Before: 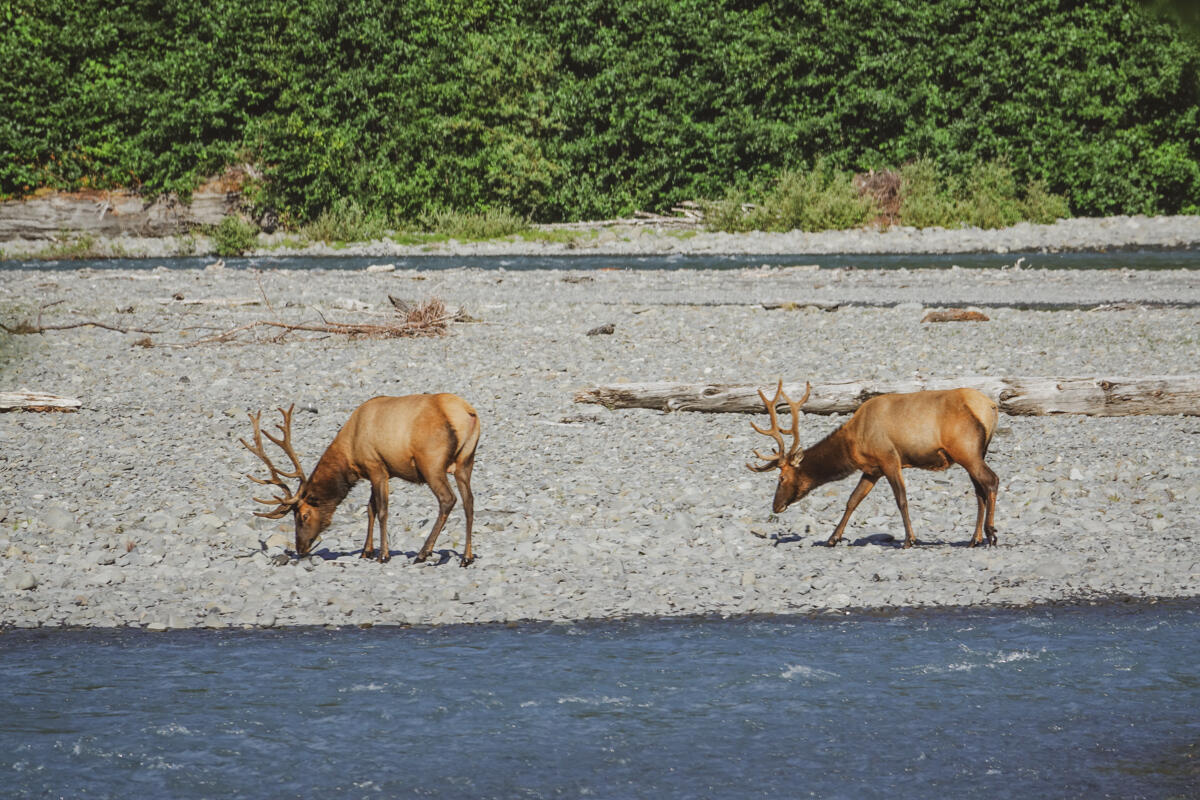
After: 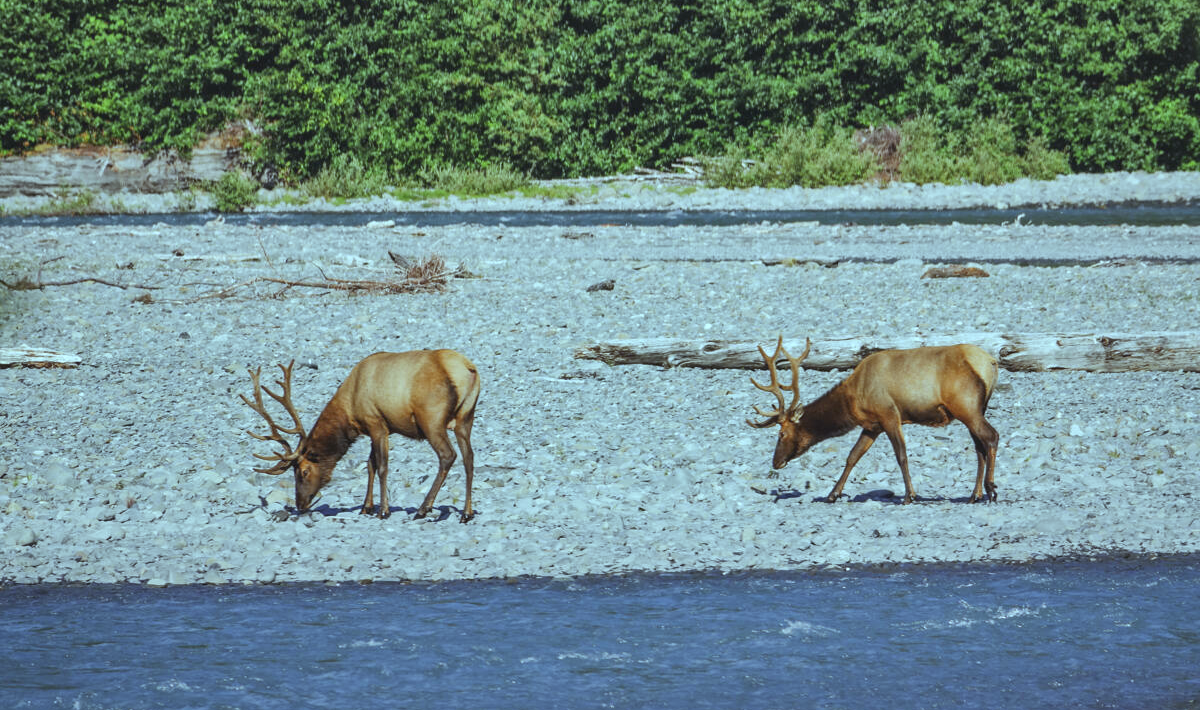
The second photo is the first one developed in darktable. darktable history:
color balance: mode lift, gamma, gain (sRGB), lift [0.997, 0.979, 1.021, 1.011], gamma [1, 1.084, 0.916, 0.998], gain [1, 0.87, 1.13, 1.101], contrast 4.55%, contrast fulcrum 38.24%, output saturation 104.09%
white balance: red 1.004, blue 1.096
shadows and highlights: shadows 60, soften with gaussian
crop and rotate: top 5.609%, bottom 5.609%
